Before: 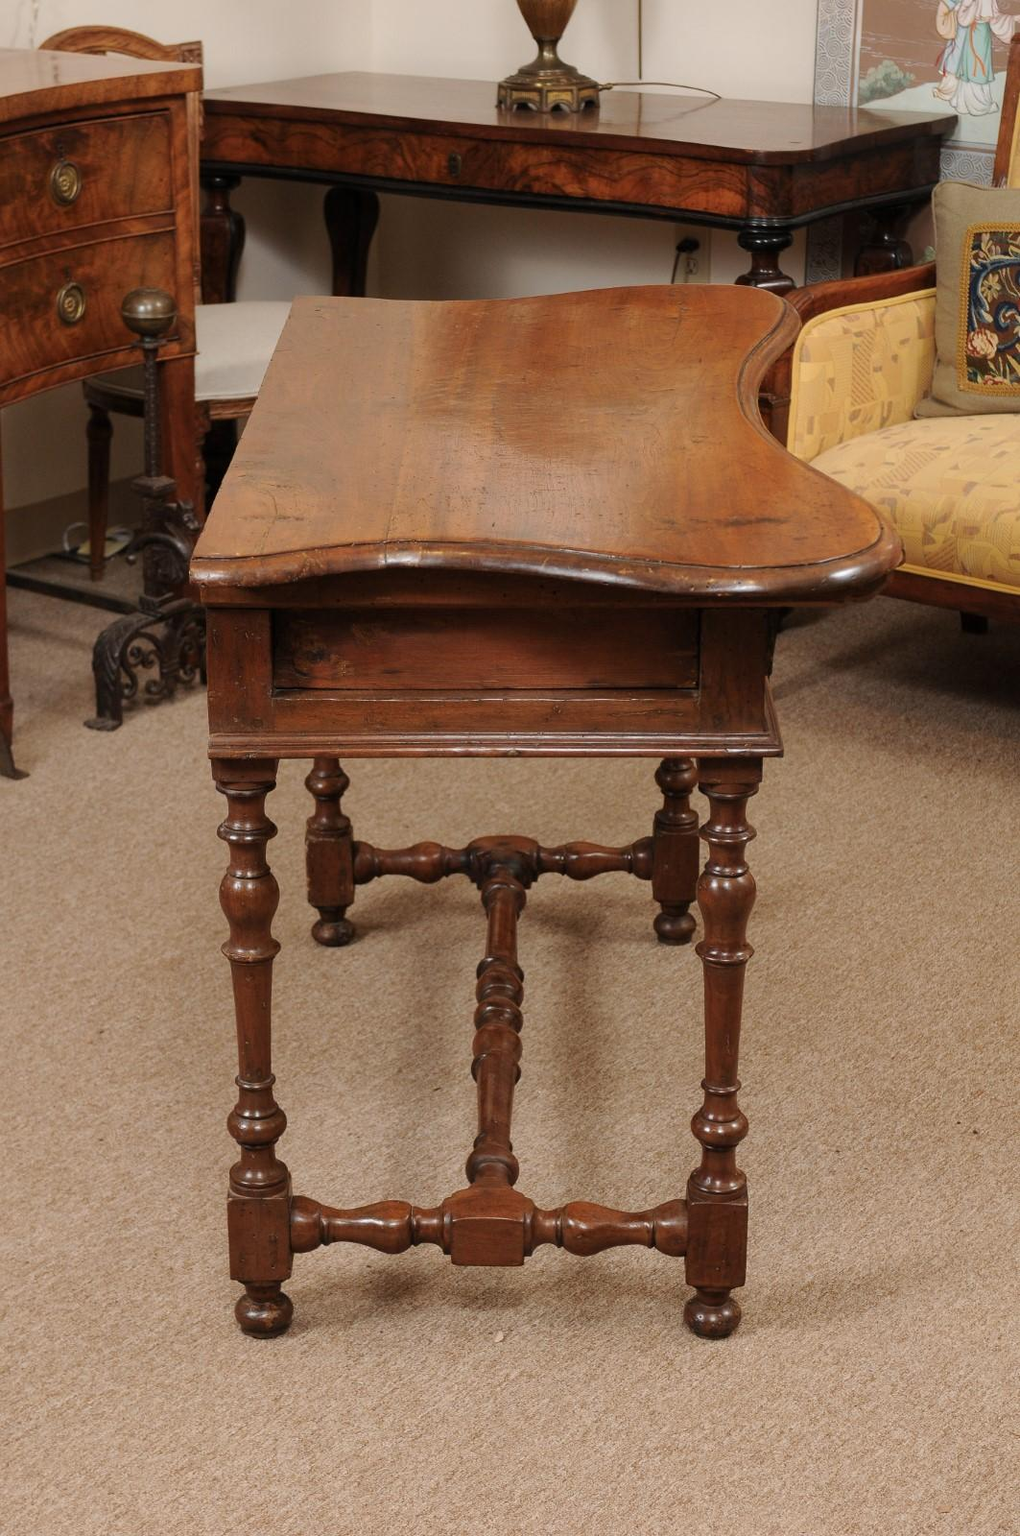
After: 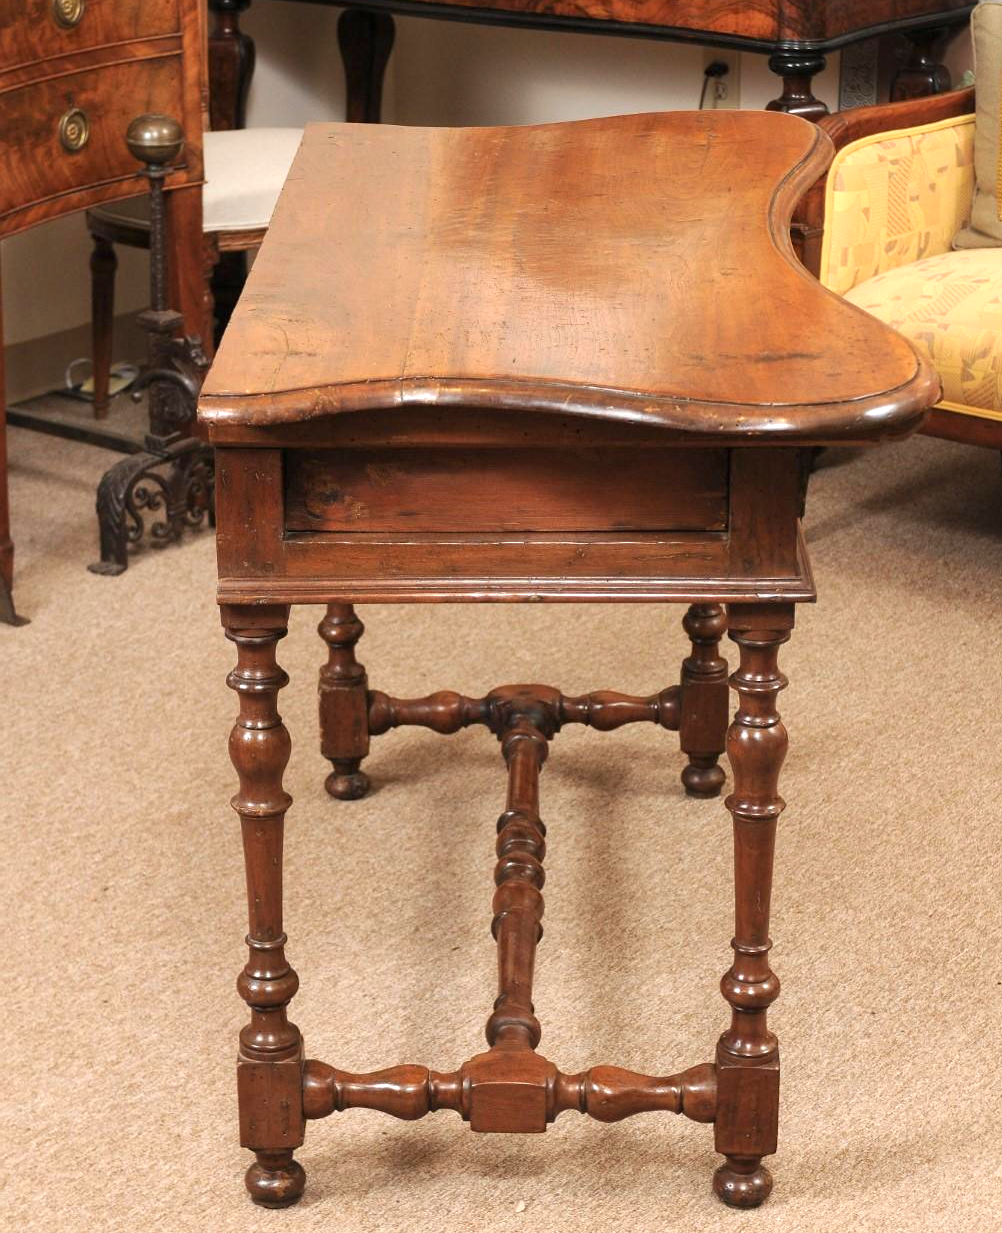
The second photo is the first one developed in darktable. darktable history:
exposure: black level correction 0, exposure 0.9 EV, compensate highlight preservation false
crop and rotate: angle 0.03°, top 11.643%, right 5.651%, bottom 11.189%
